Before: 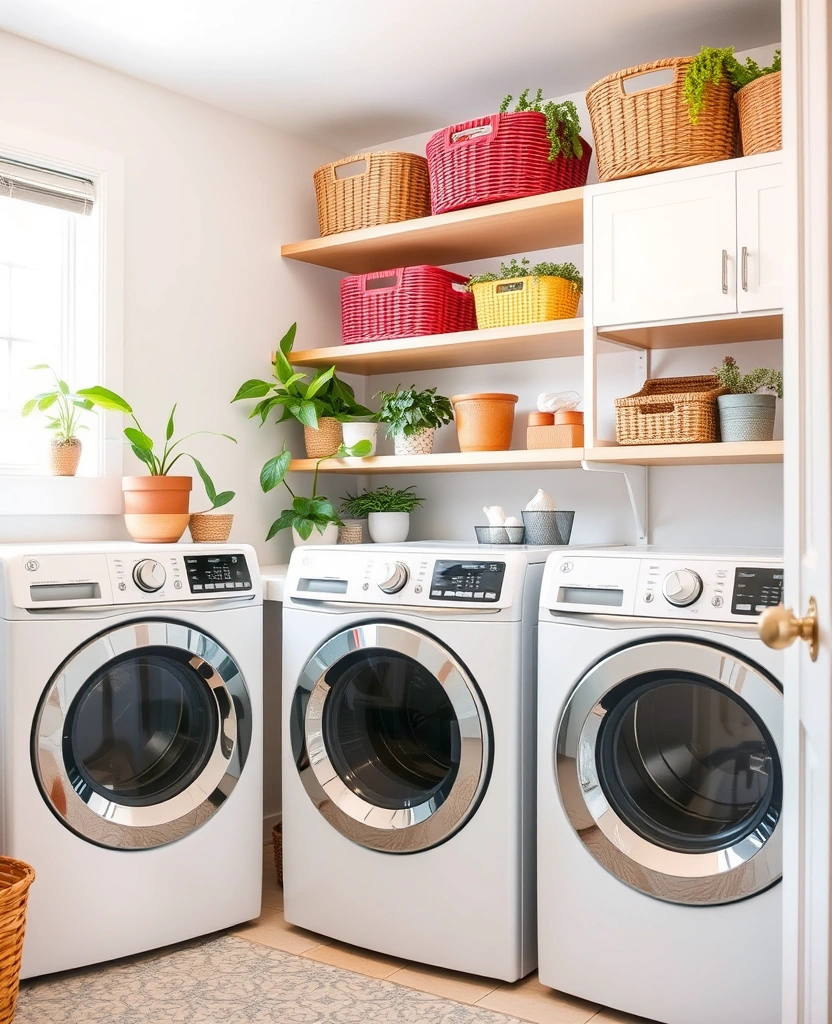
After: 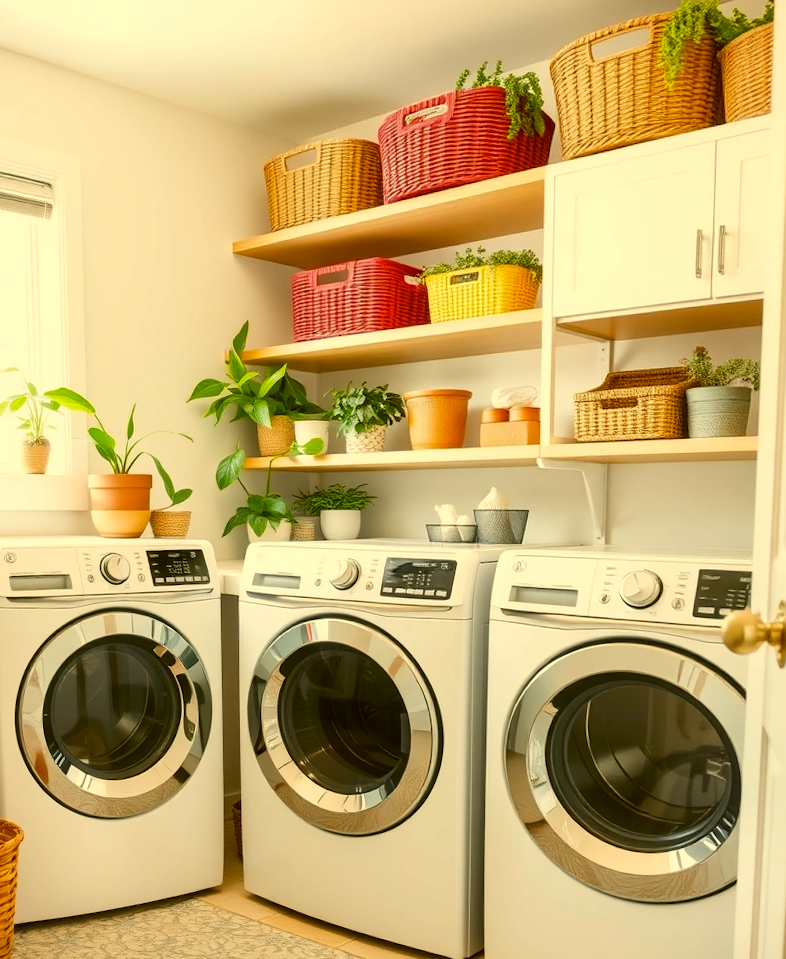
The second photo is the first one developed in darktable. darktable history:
rotate and perspective: rotation 0.062°, lens shift (vertical) 0.115, lens shift (horizontal) -0.133, crop left 0.047, crop right 0.94, crop top 0.061, crop bottom 0.94
color correction: highlights a* 0.162, highlights b* 29.53, shadows a* -0.162, shadows b* 21.09
